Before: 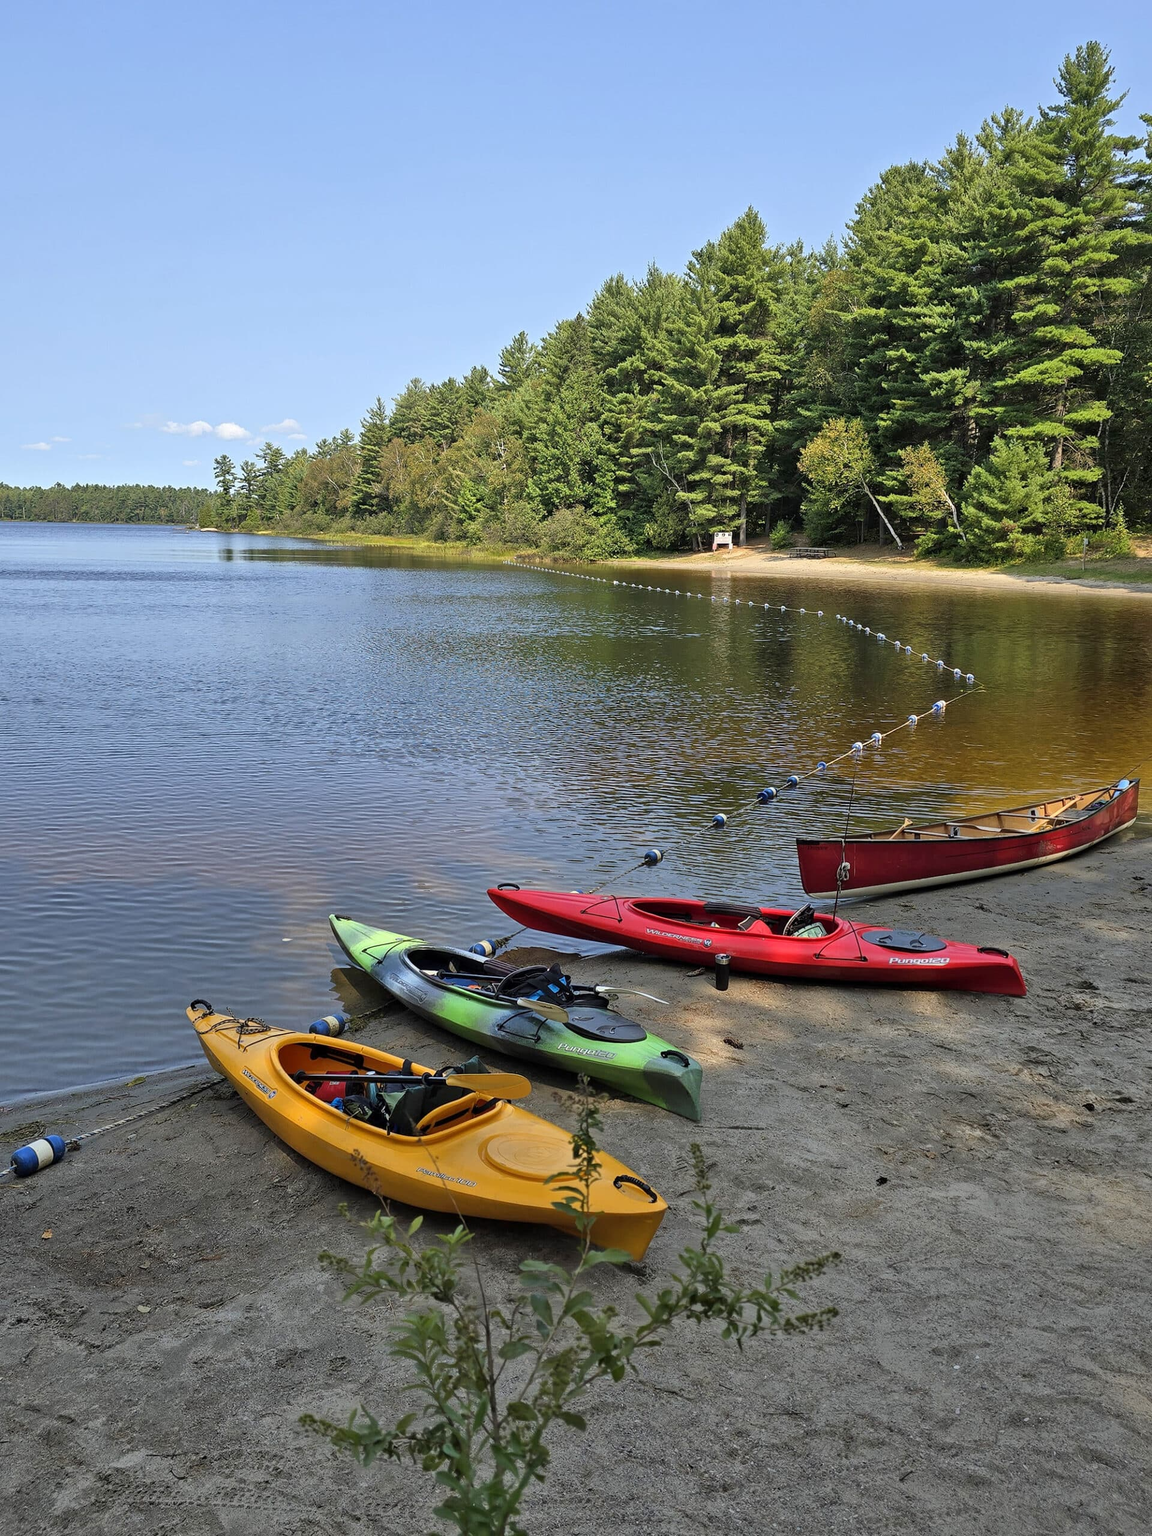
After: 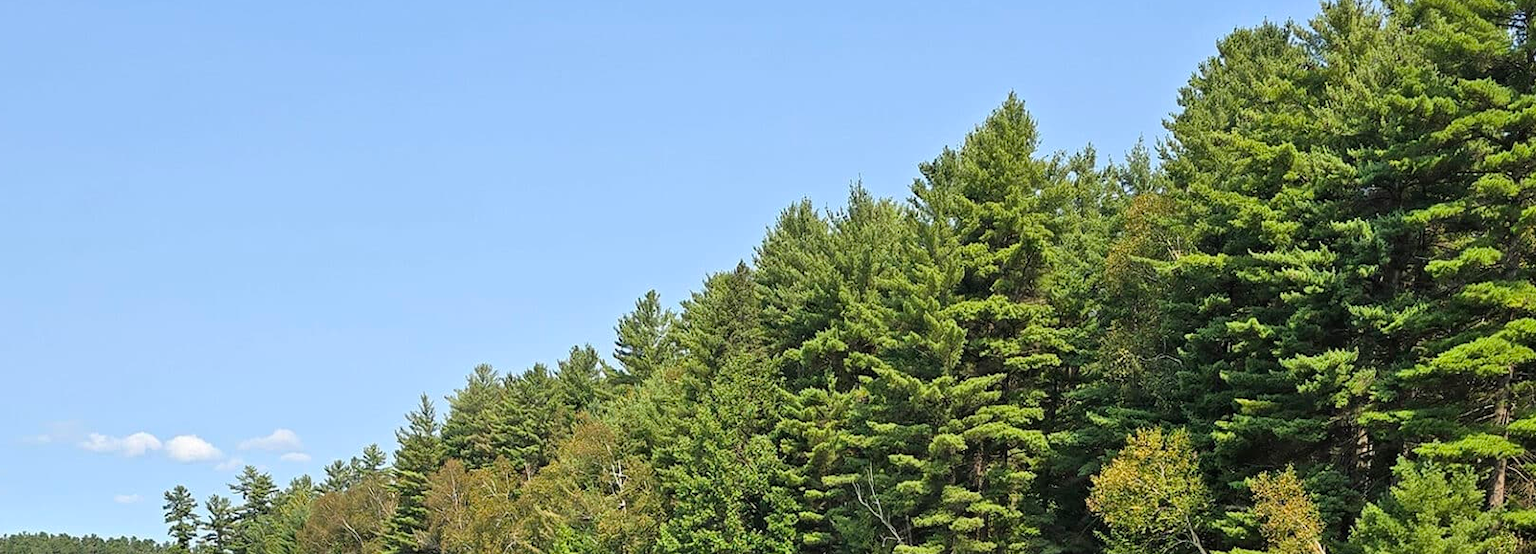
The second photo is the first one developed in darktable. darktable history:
crop and rotate: left 9.628%, top 9.625%, right 6%, bottom 67.549%
